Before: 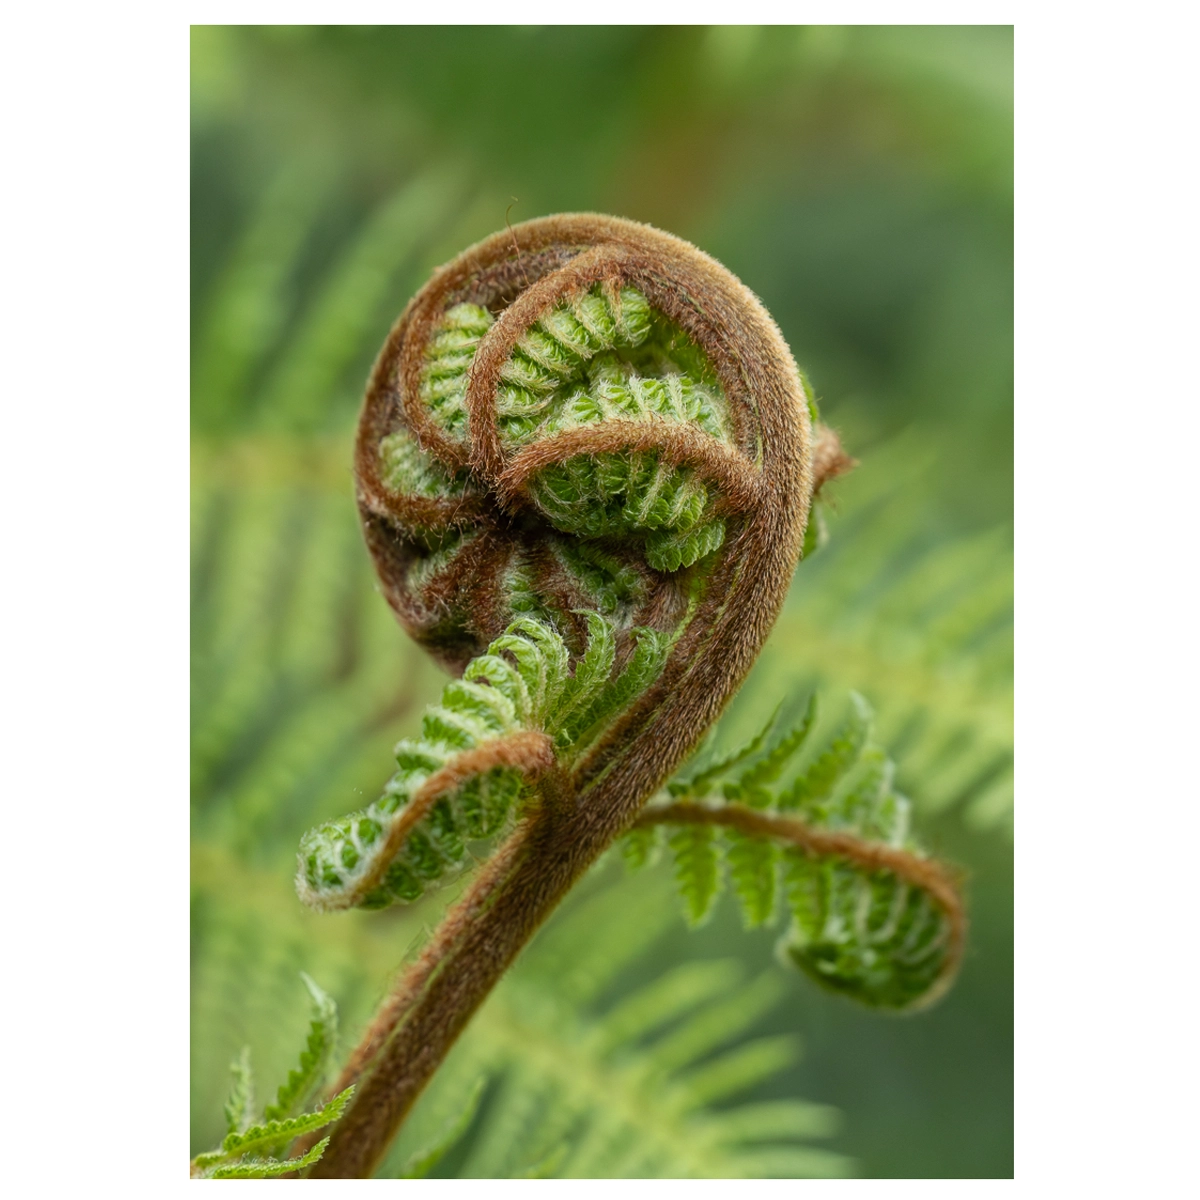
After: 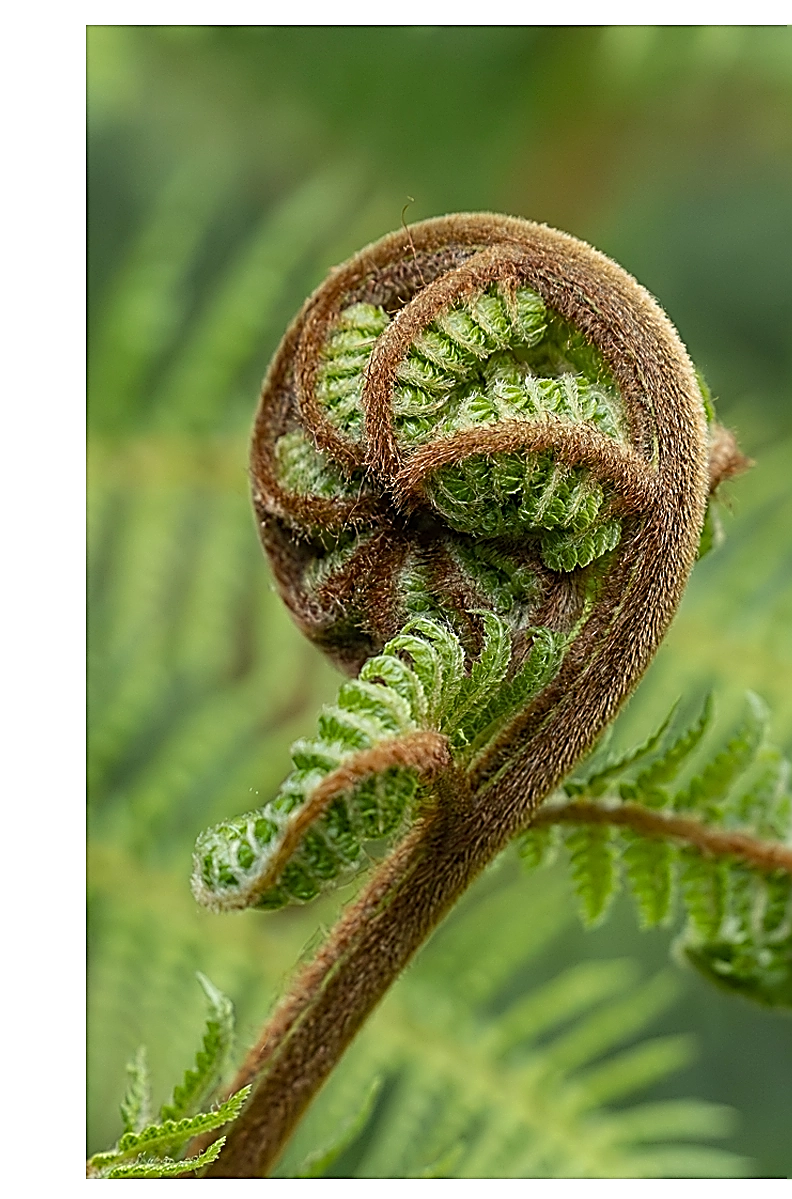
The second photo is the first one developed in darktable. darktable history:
sharpen: amount 1.858
crop and rotate: left 8.714%, right 25.258%
